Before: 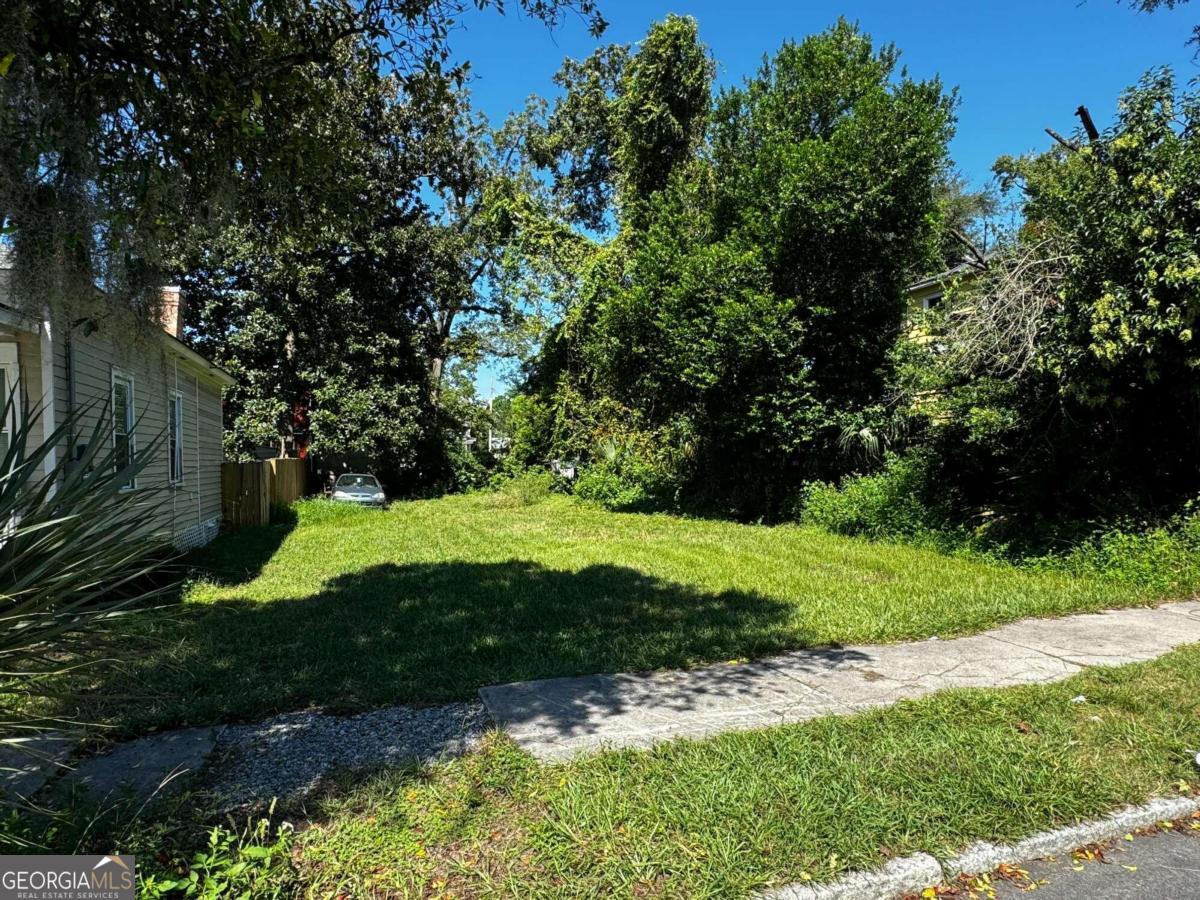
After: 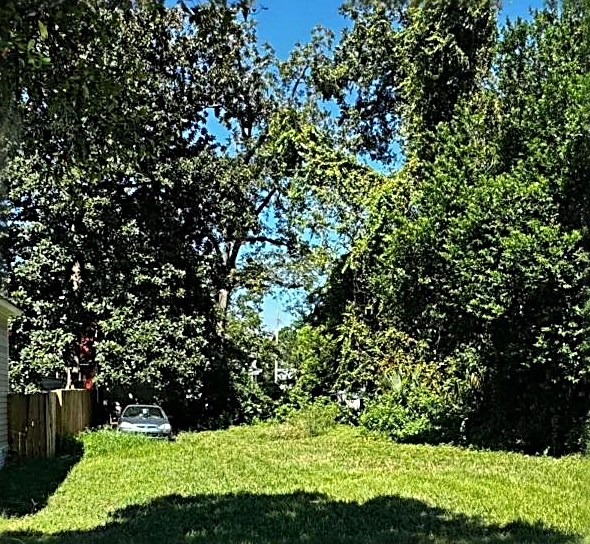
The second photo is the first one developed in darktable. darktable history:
crop: left 17.879%, top 7.769%, right 32.891%, bottom 31.772%
shadows and highlights: shadows 47.23, highlights -41.85, soften with gaussian
sharpen: radius 2.984, amount 0.773
